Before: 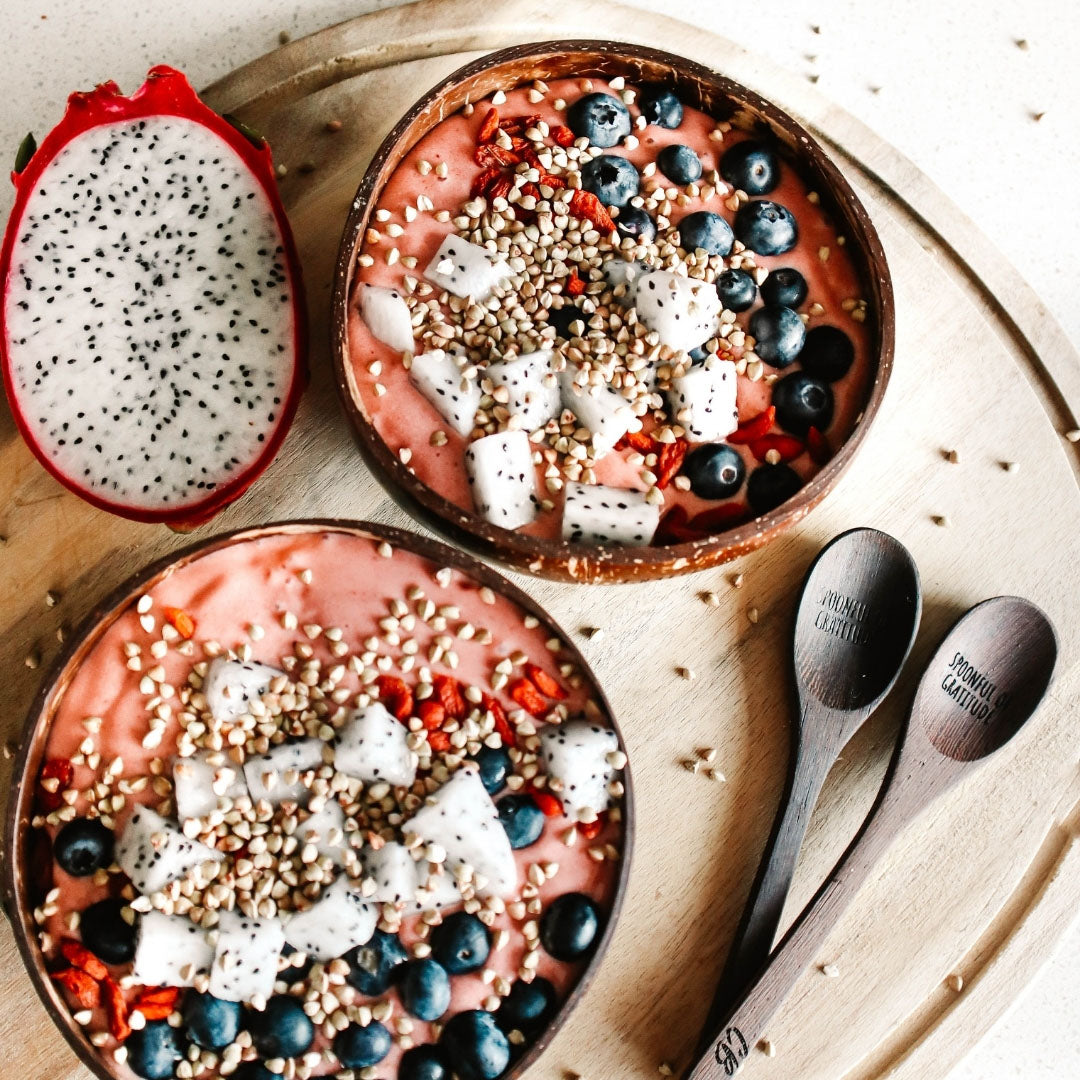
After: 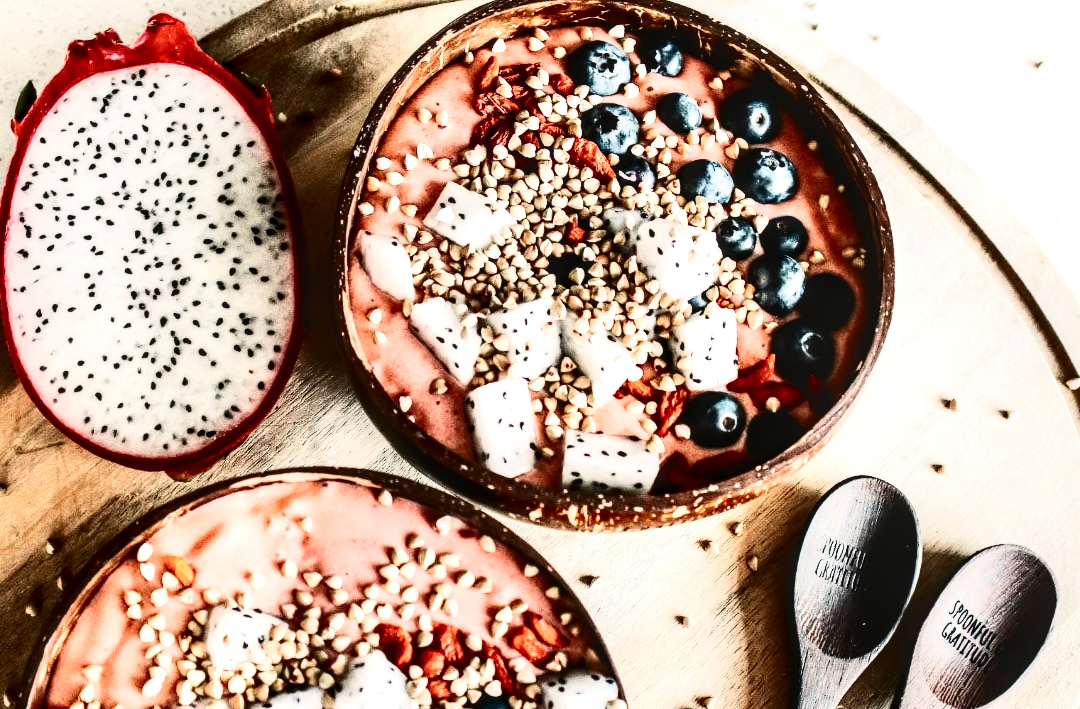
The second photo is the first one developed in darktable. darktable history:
crop and rotate: top 4.901%, bottom 29.417%
tone equalizer: -8 EV -0.417 EV, -7 EV -0.364 EV, -6 EV -0.315 EV, -5 EV -0.203 EV, -3 EV 0.209 EV, -2 EV 0.355 EV, -1 EV 0.391 EV, +0 EV 0.401 EV
local contrast: detail 142%
contrast brightness saturation: contrast 0.488, saturation -0.094
